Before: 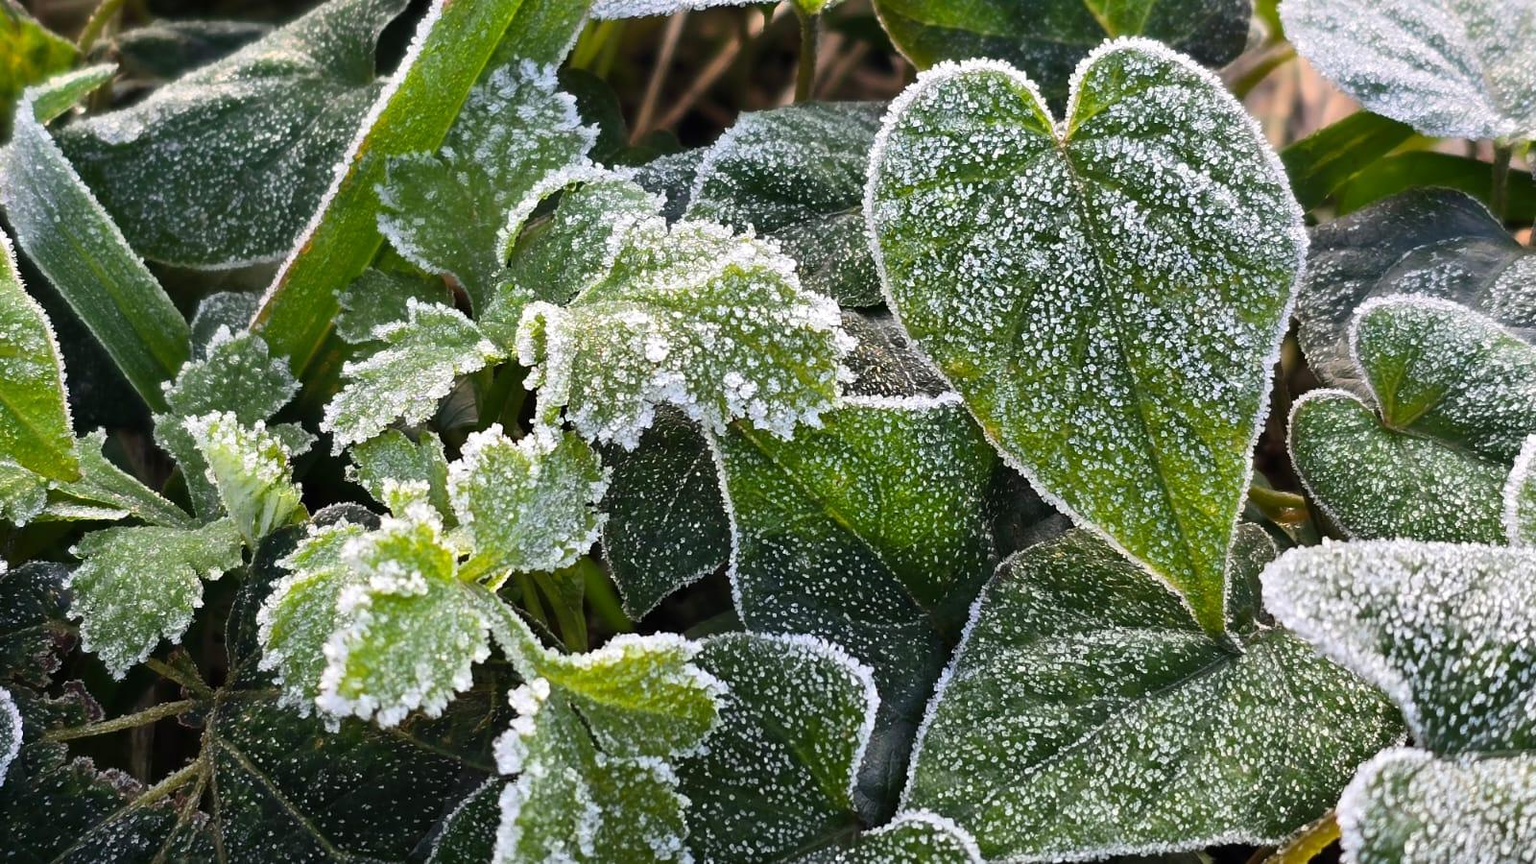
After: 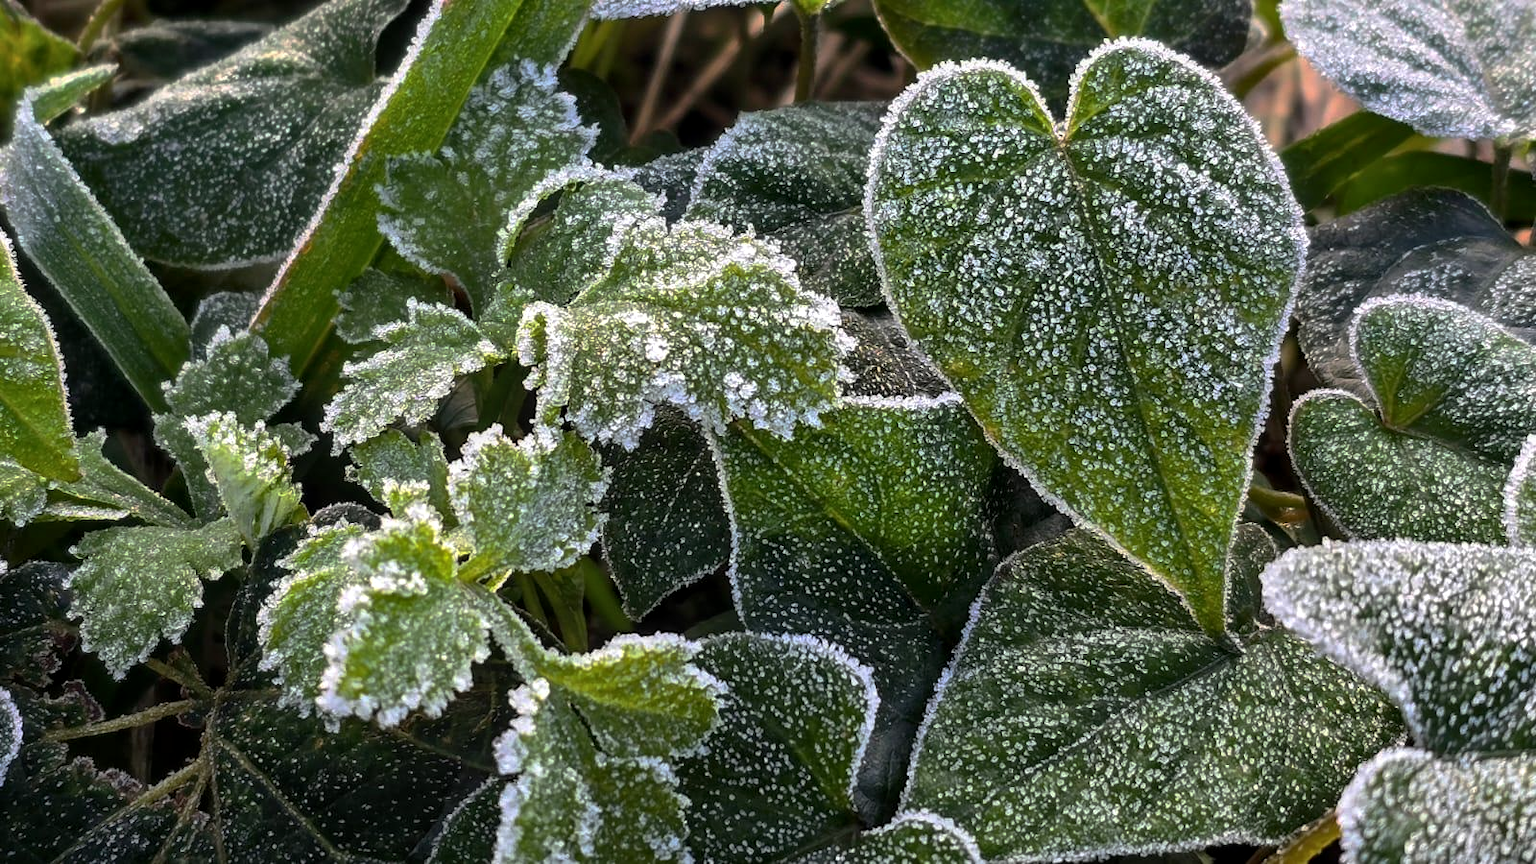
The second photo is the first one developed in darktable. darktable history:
base curve: curves: ch0 [(0, 0) (0.595, 0.418) (1, 1)], preserve colors none
local contrast: on, module defaults
